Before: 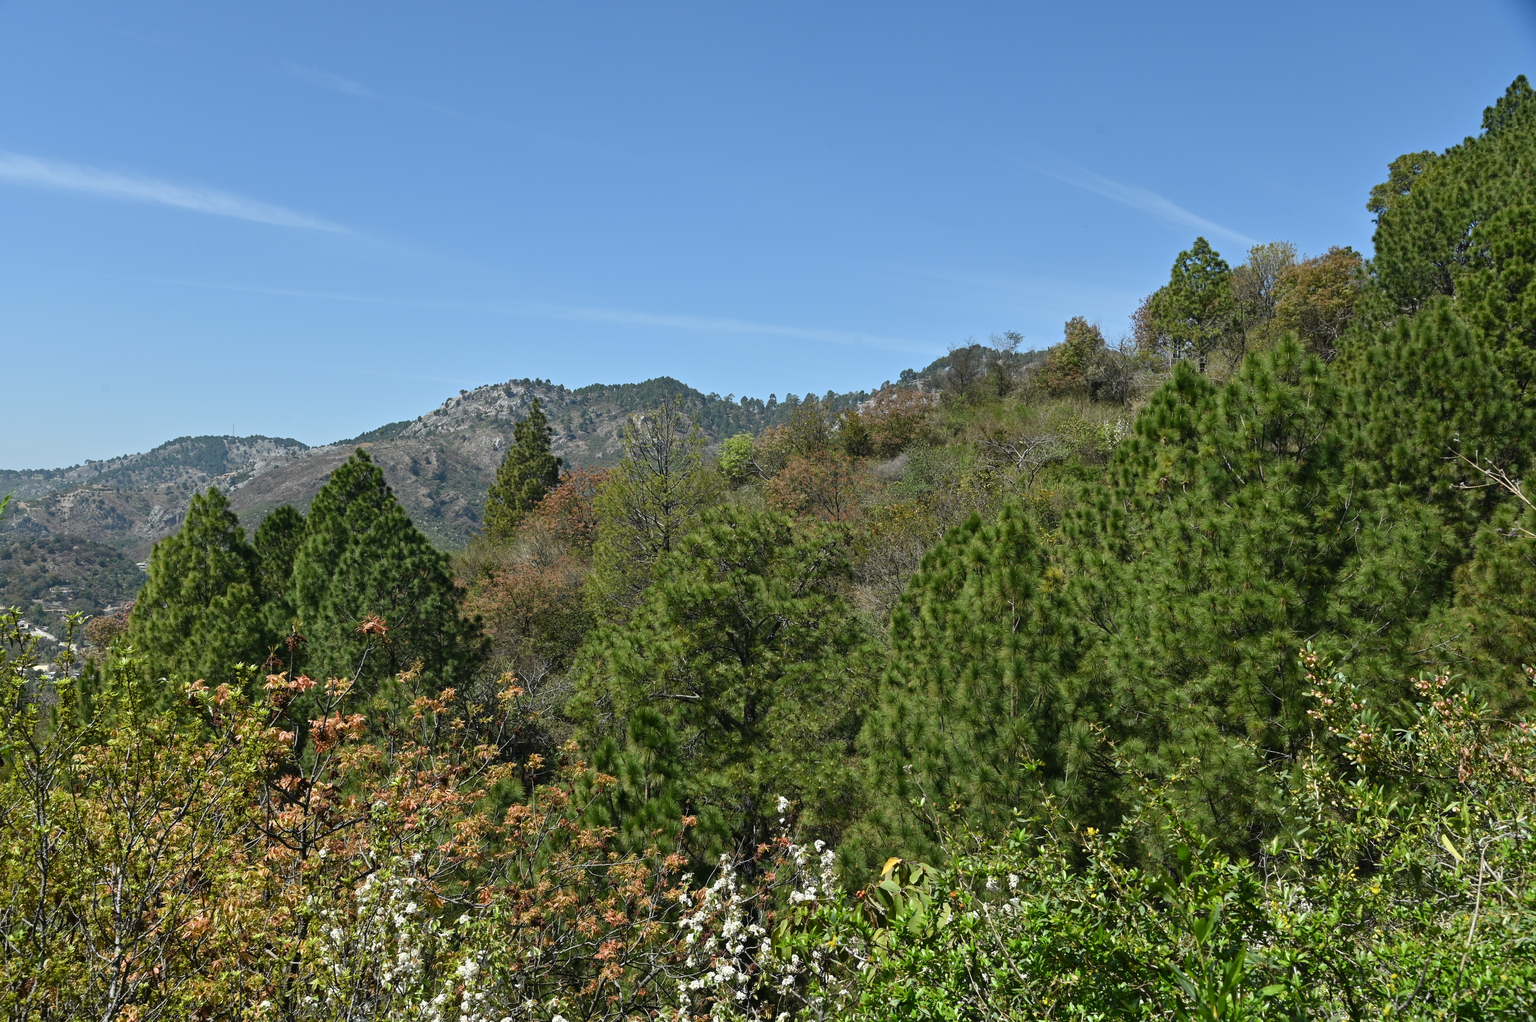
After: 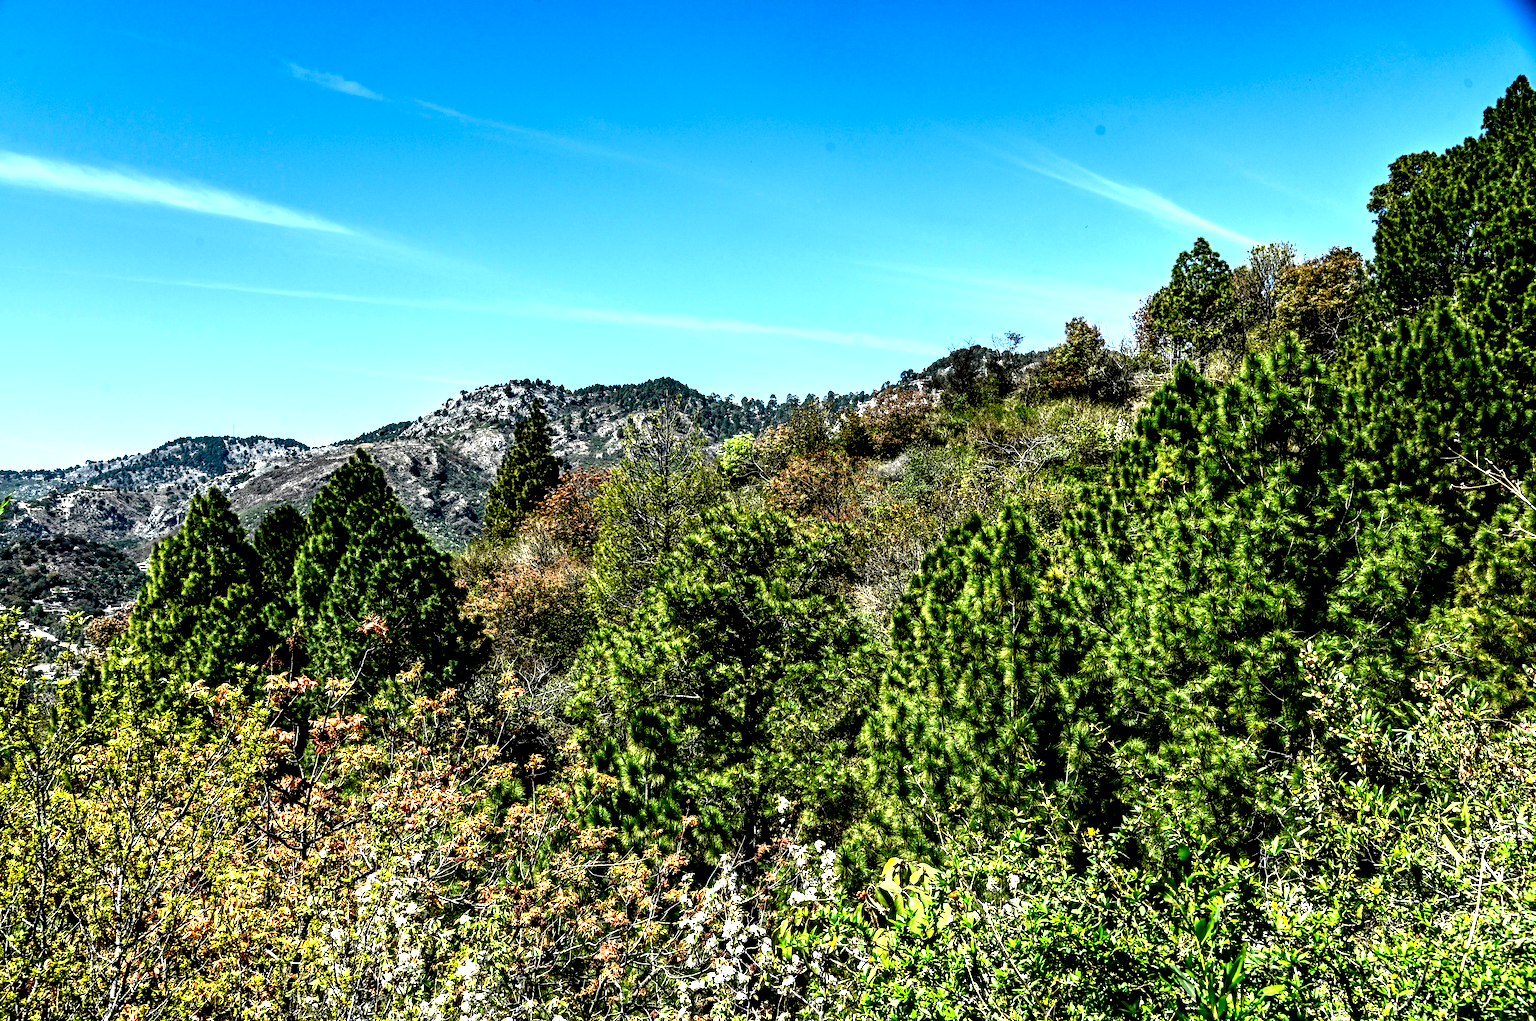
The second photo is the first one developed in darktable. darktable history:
local contrast: highlights 116%, shadows 40%, detail 291%
contrast brightness saturation: contrast 0.269, brightness 0.018, saturation 0.861
